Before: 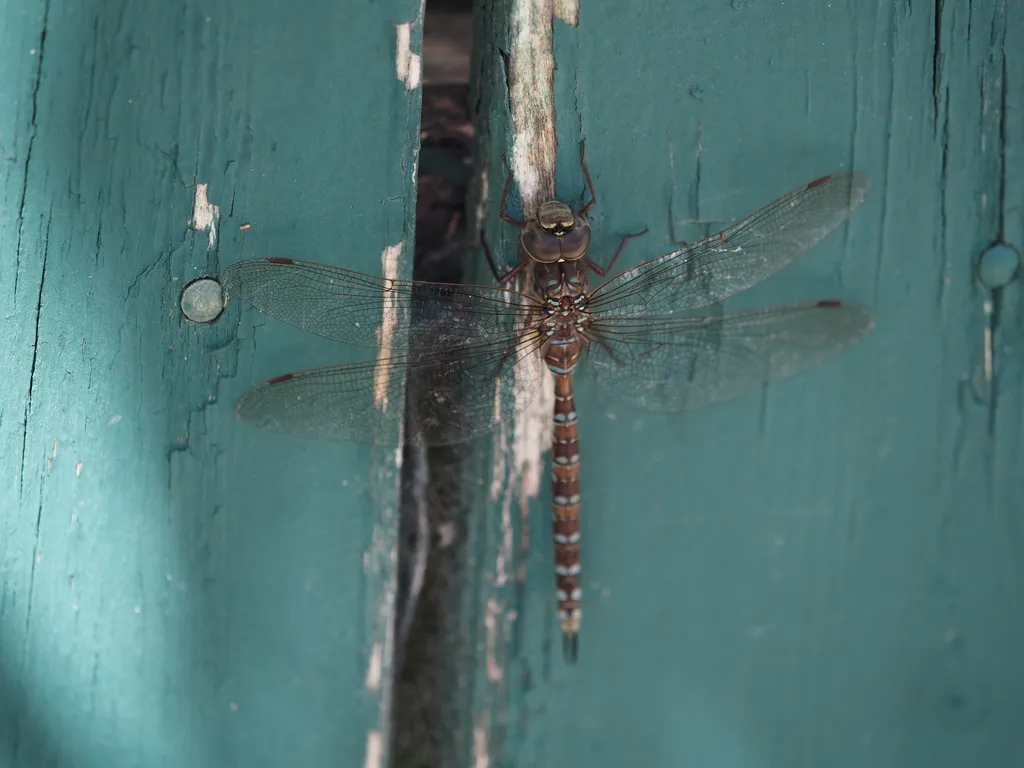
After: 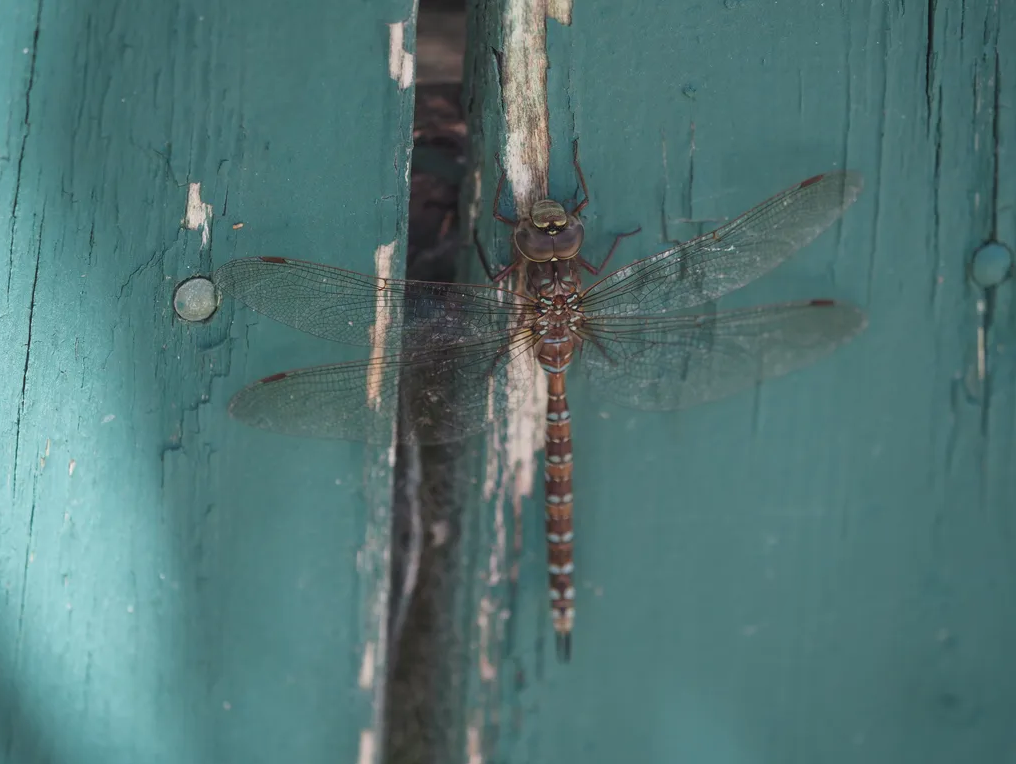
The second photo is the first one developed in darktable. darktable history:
local contrast: highlights 46%, shadows 5%, detail 98%
exposure: compensate highlight preservation false
crop and rotate: left 0.775%, top 0.17%, bottom 0.251%
